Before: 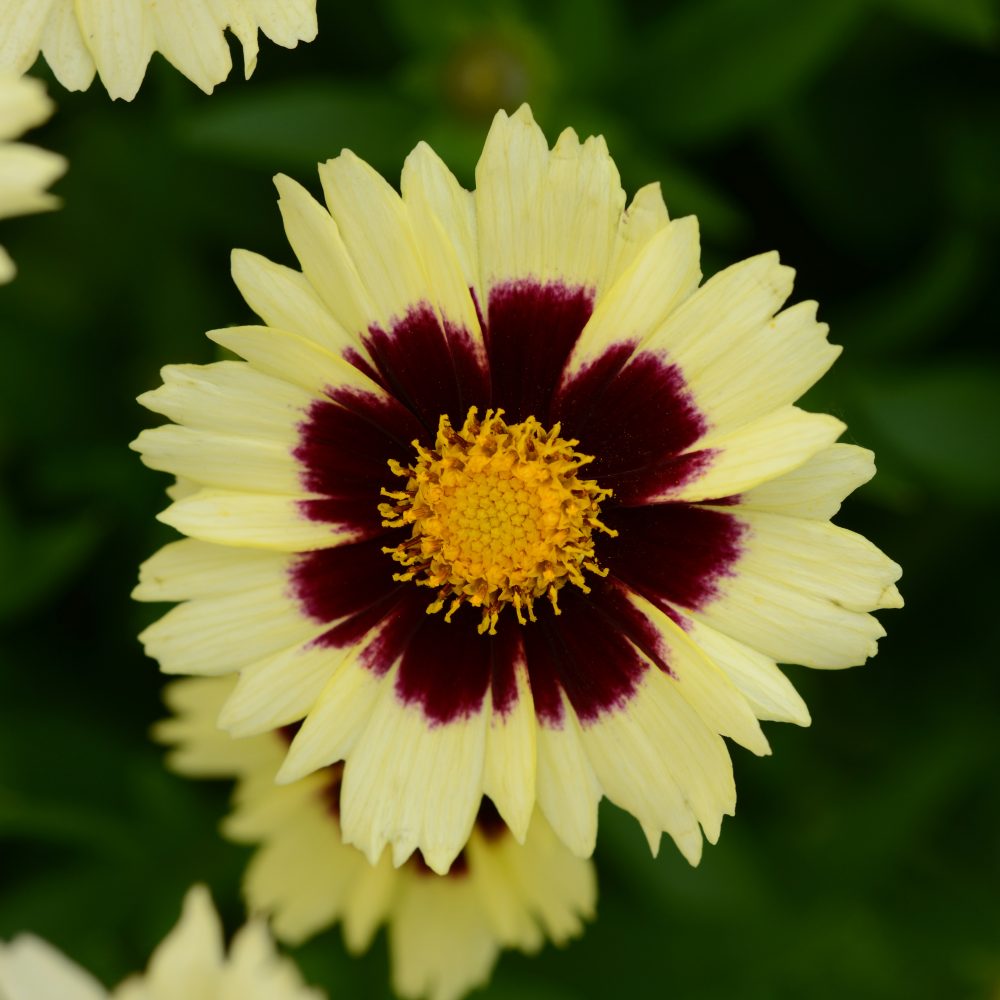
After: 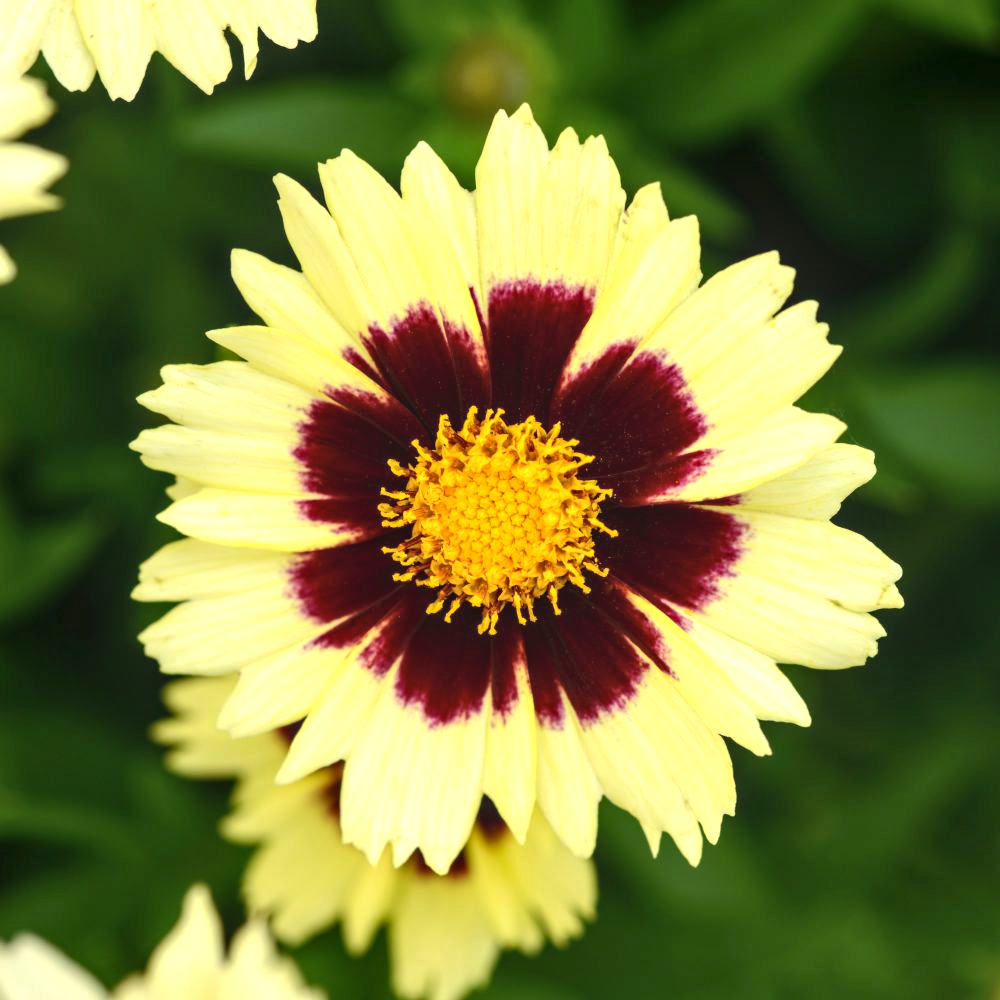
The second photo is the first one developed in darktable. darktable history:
exposure: black level correction 0, exposure 1 EV, compensate highlight preservation false
local contrast: on, module defaults
